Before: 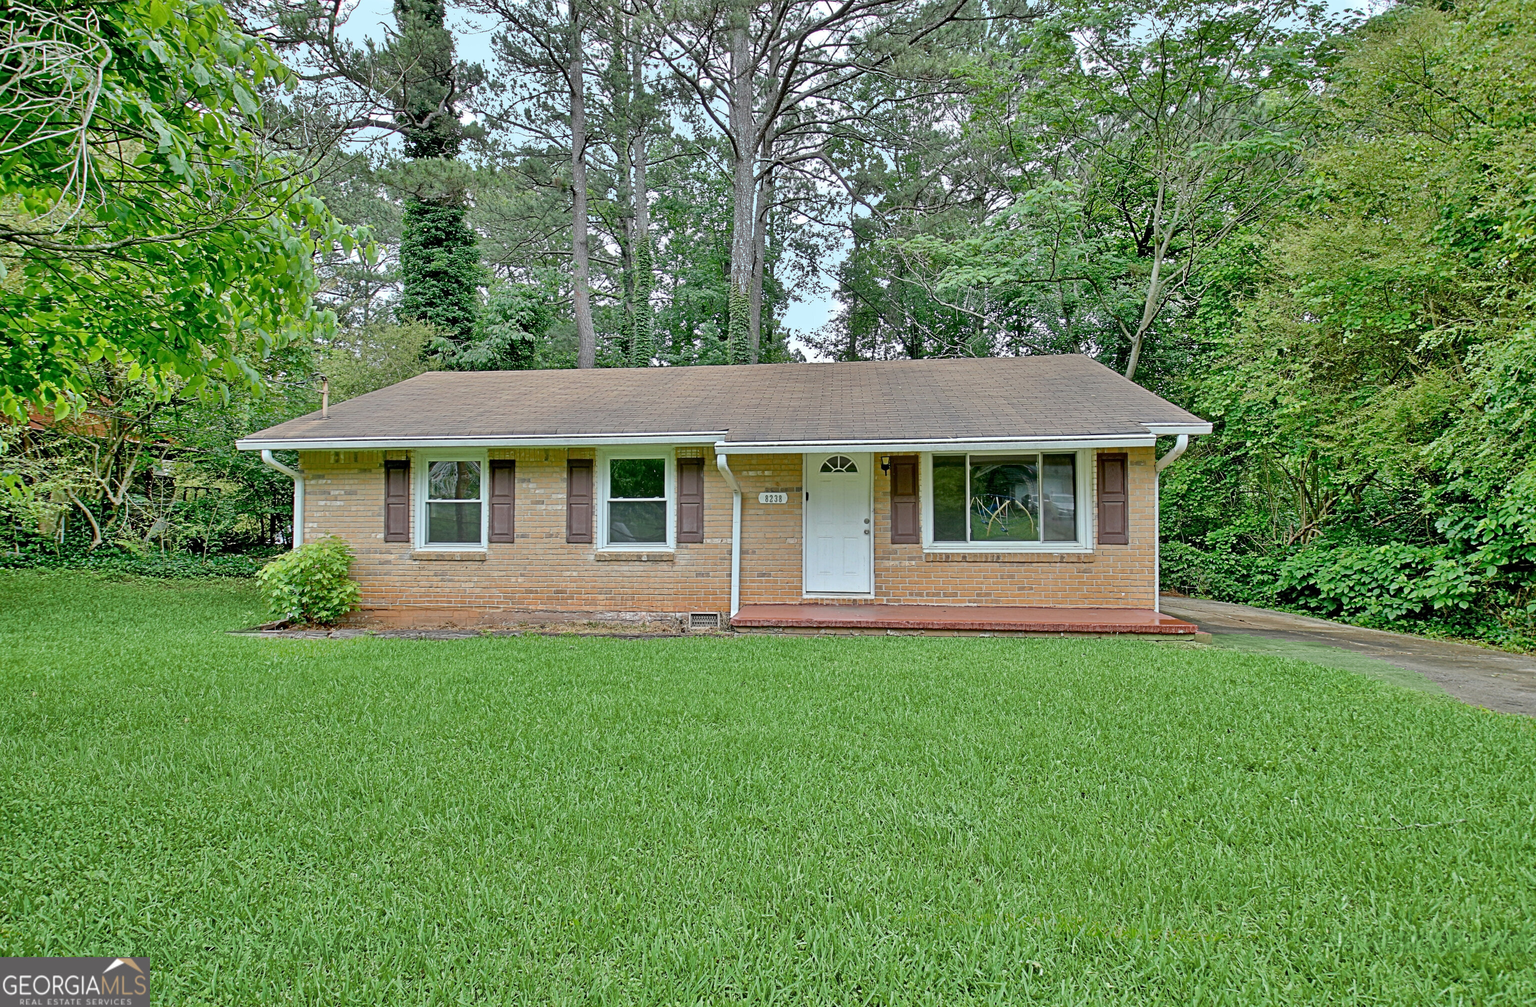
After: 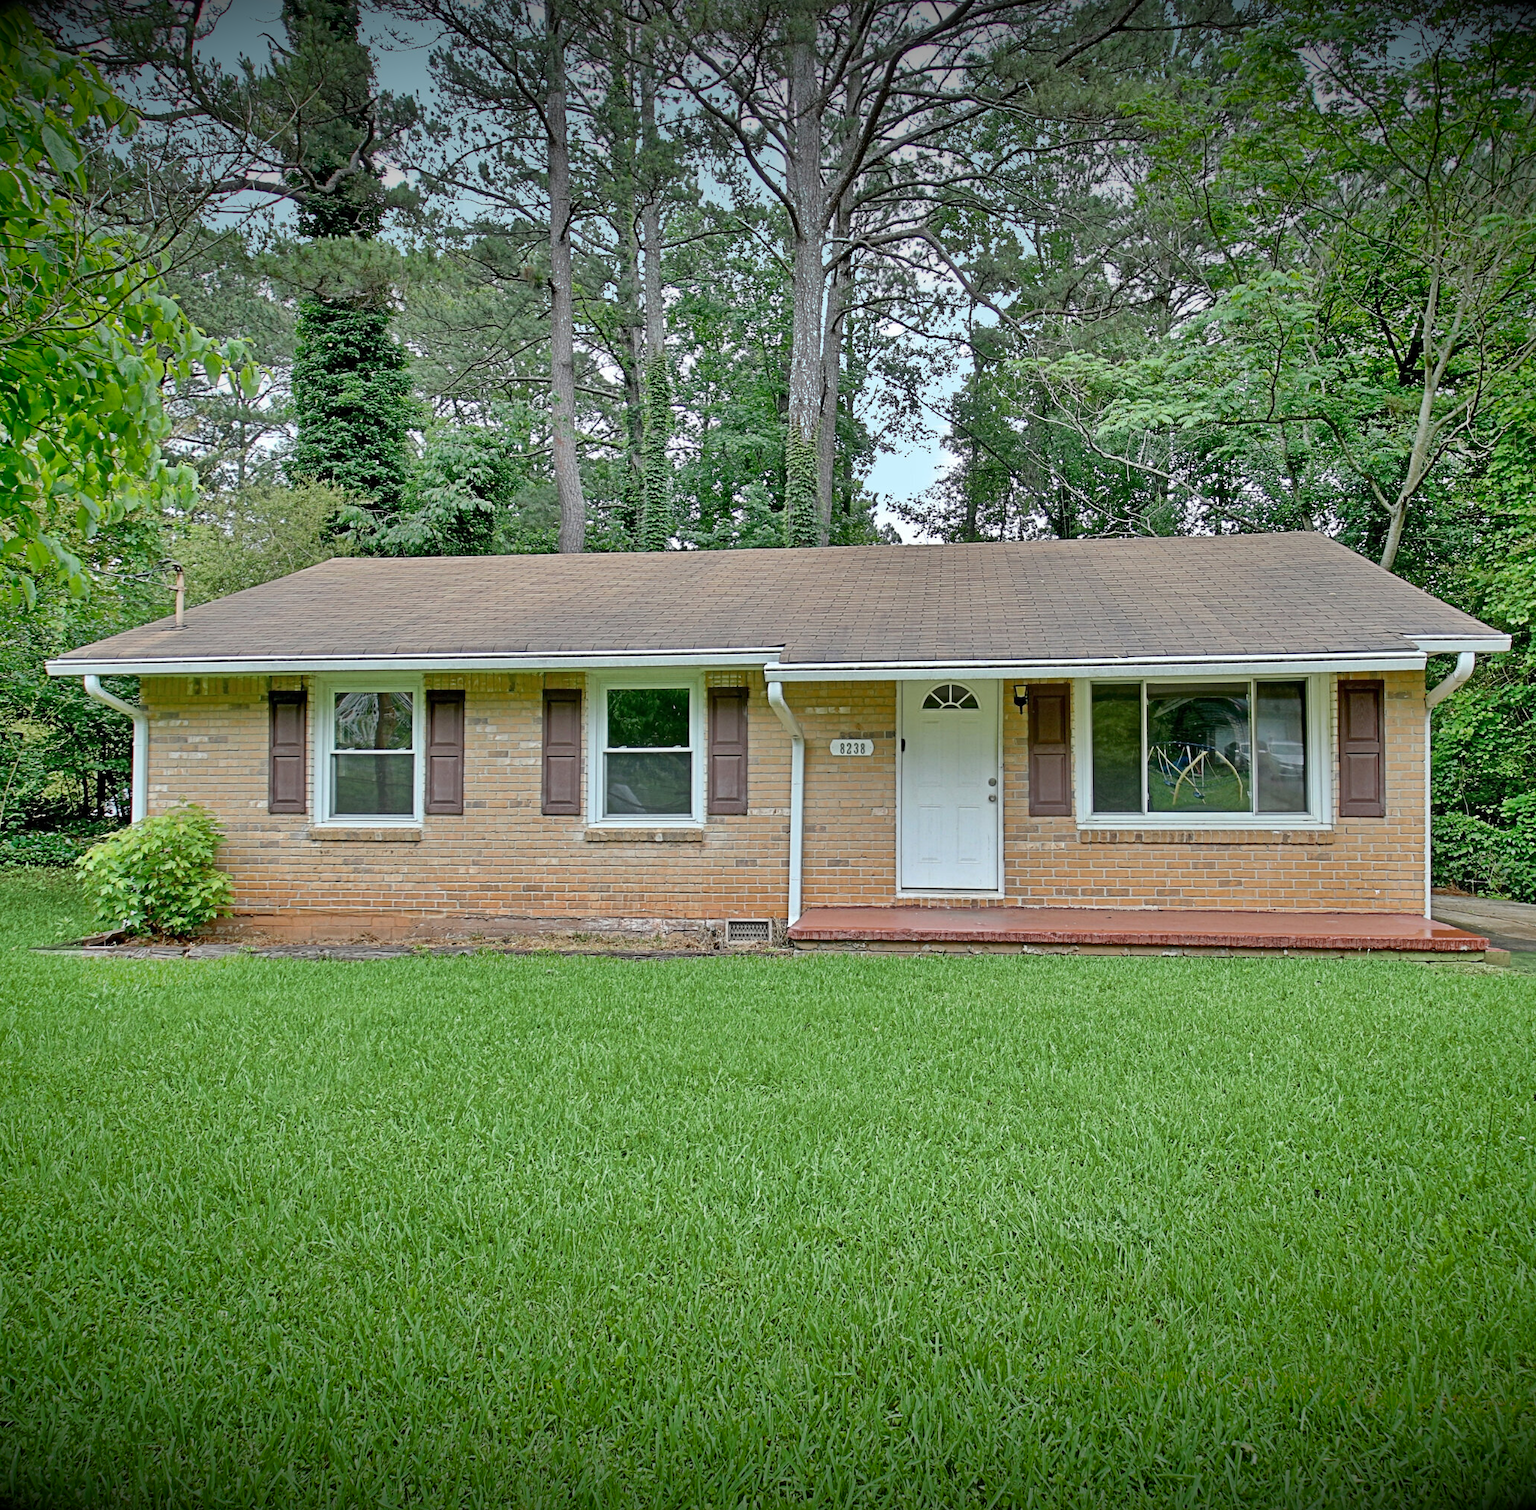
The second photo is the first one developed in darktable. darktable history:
crop and rotate: left 13.409%, right 19.924%
vignetting: fall-off start 98.29%, fall-off radius 100%, brightness -1, saturation 0.5, width/height ratio 1.428
